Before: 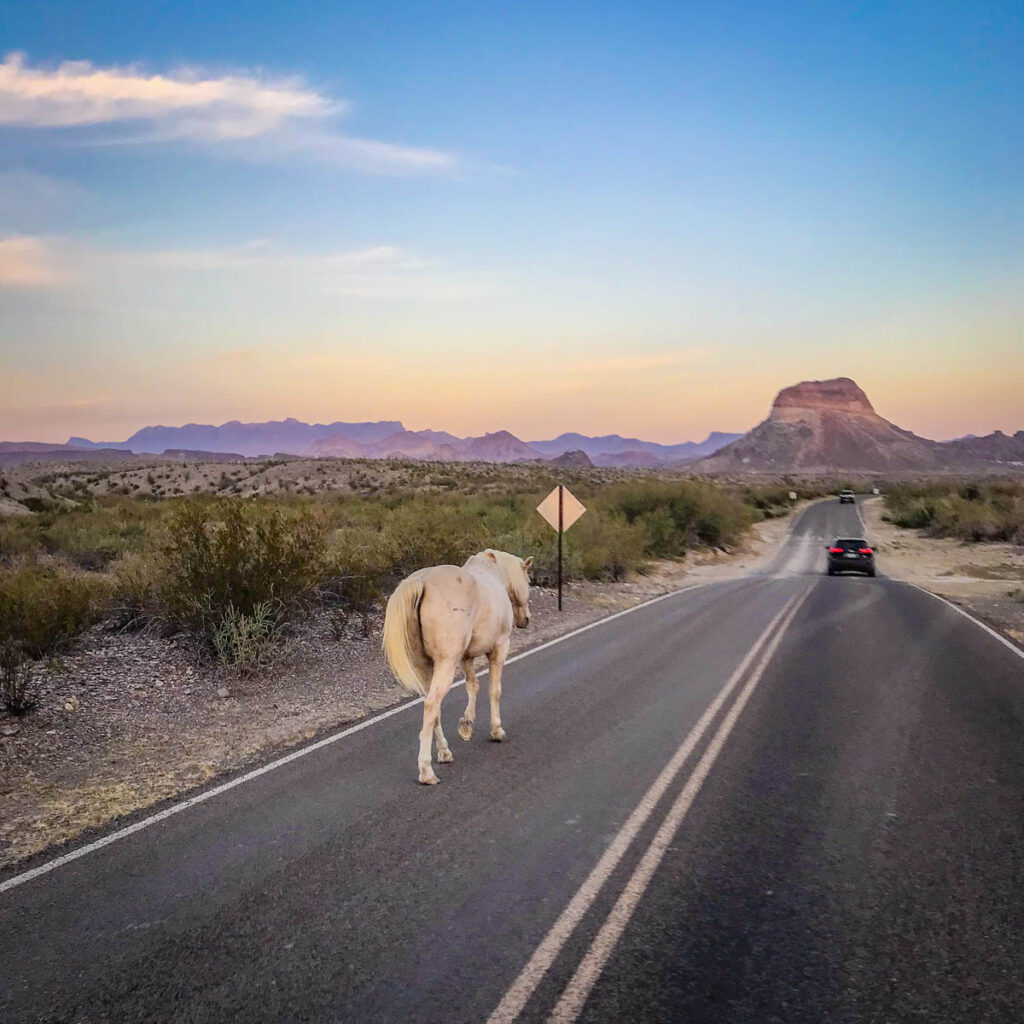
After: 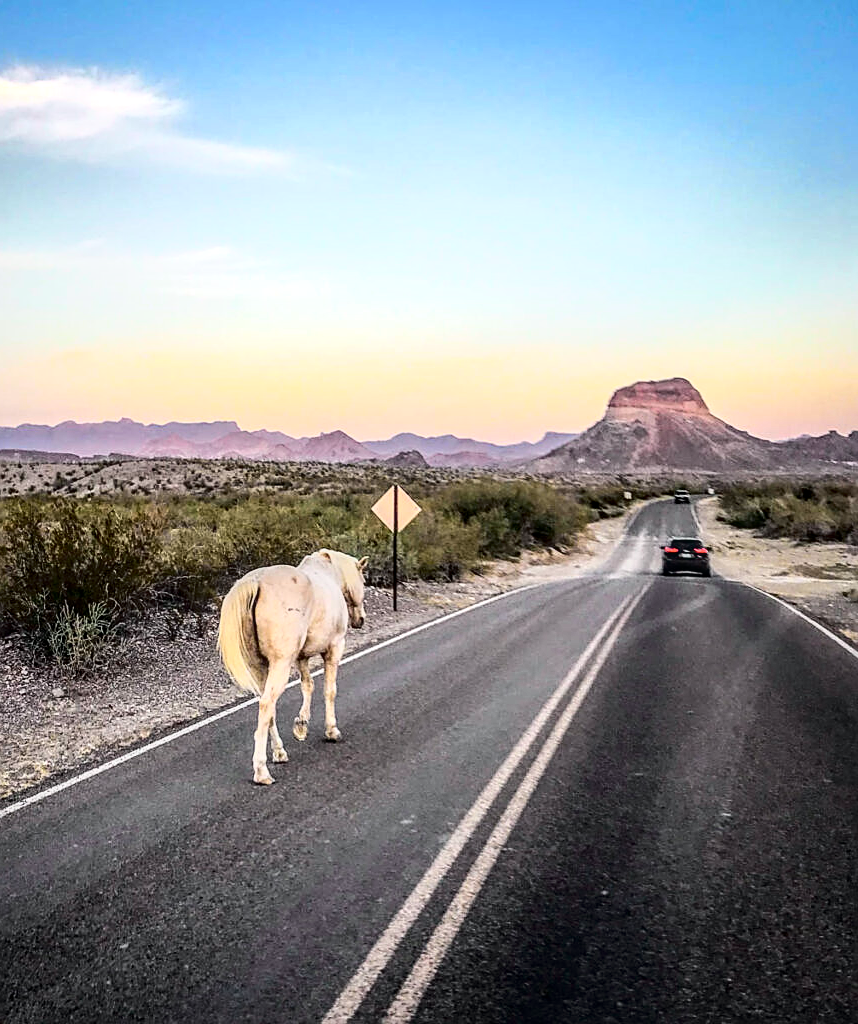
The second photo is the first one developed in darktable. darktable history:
exposure: exposure 0.081 EV, compensate highlight preservation false
crop: left 16.145%
tone curve: curves: ch0 [(0, 0) (0.035, 0.011) (0.133, 0.076) (0.285, 0.265) (0.491, 0.541) (0.617, 0.693) (0.704, 0.77) (0.794, 0.865) (0.895, 0.938) (1, 0.976)]; ch1 [(0, 0) (0.318, 0.278) (0.444, 0.427) (0.502, 0.497) (0.543, 0.547) (0.601, 0.641) (0.746, 0.764) (1, 1)]; ch2 [(0, 0) (0.316, 0.292) (0.381, 0.37) (0.423, 0.448) (0.476, 0.482) (0.502, 0.5) (0.543, 0.547) (0.587, 0.613) (0.642, 0.672) (0.704, 0.727) (0.865, 0.827) (1, 0.951)], color space Lab, independent channels, preserve colors none
sharpen: on, module defaults
local contrast: on, module defaults
contrast brightness saturation: saturation -0.17
tone equalizer: -8 EV -0.417 EV, -7 EV -0.389 EV, -6 EV -0.333 EV, -5 EV -0.222 EV, -3 EV 0.222 EV, -2 EV 0.333 EV, -1 EV 0.389 EV, +0 EV 0.417 EV, edges refinement/feathering 500, mask exposure compensation -1.57 EV, preserve details no
